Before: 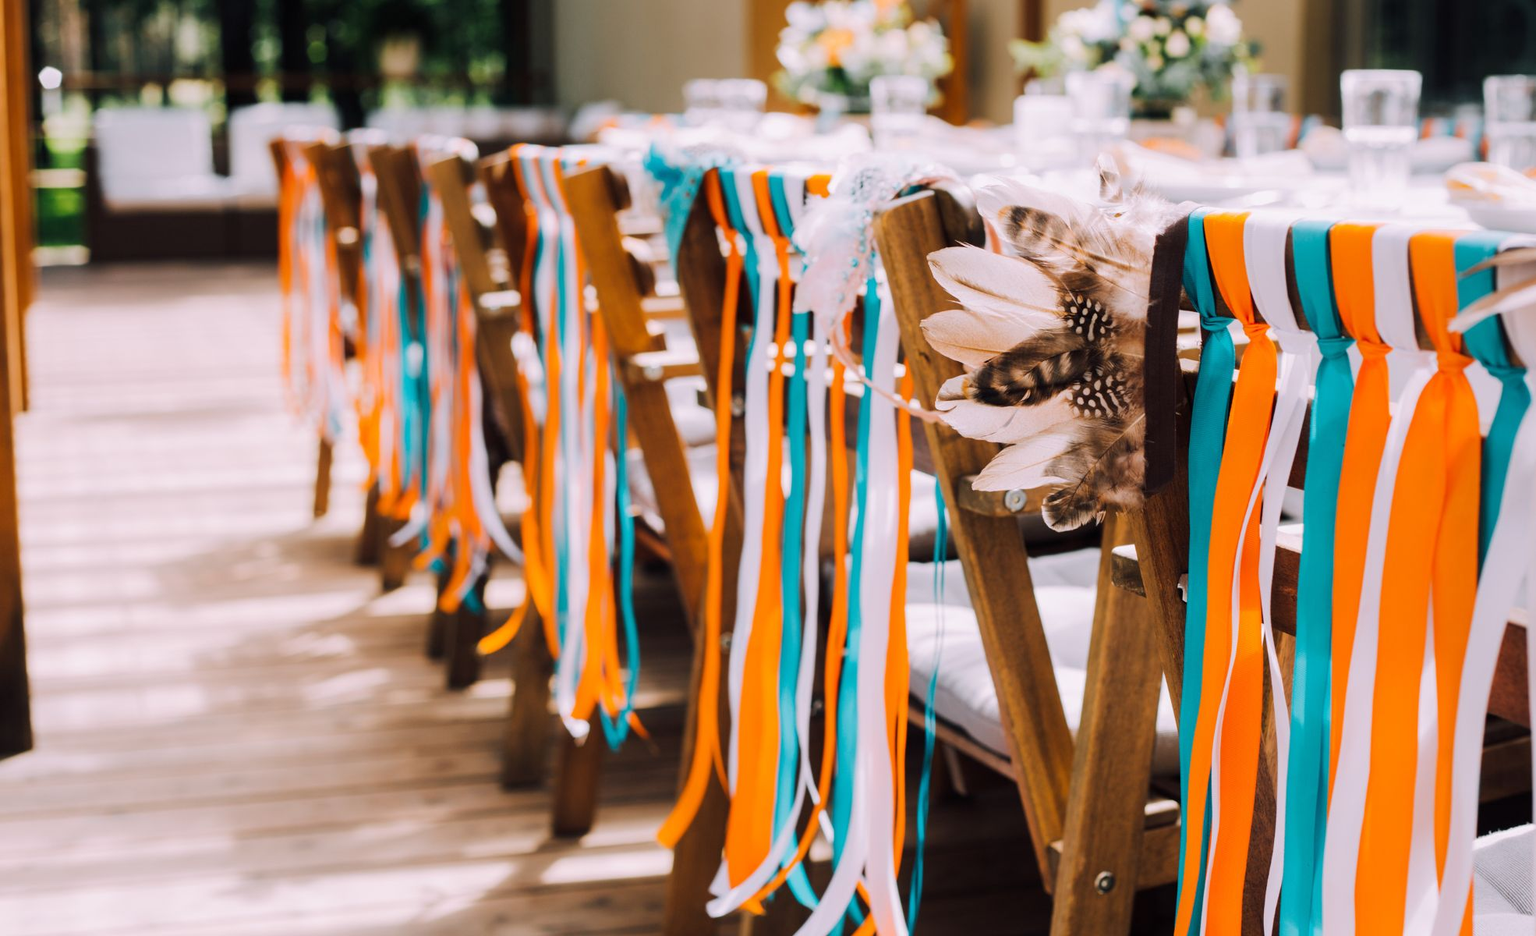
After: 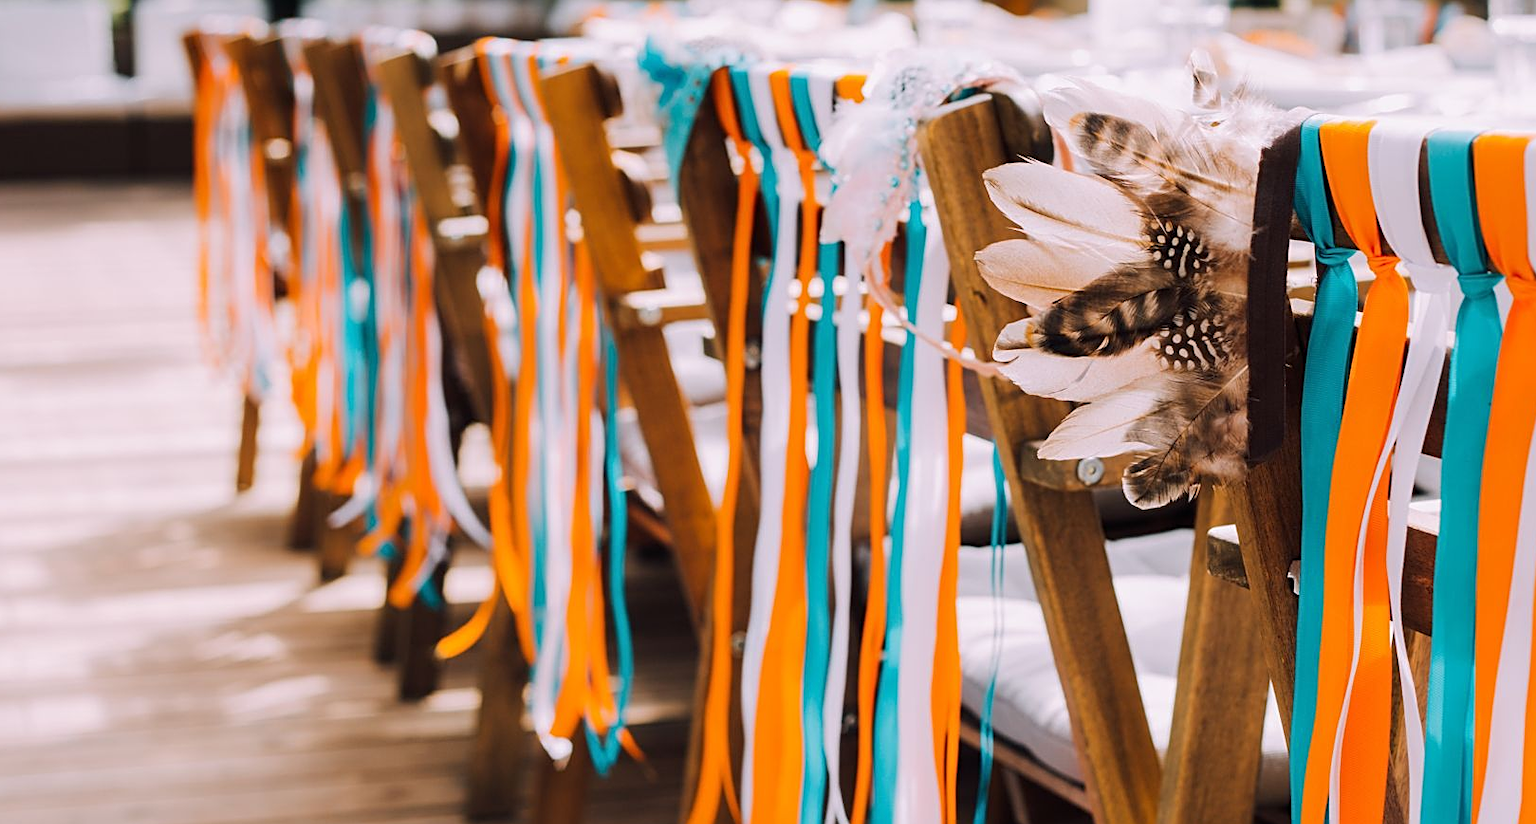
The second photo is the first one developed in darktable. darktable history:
crop: left 7.786%, top 12.094%, right 10.004%, bottom 15.483%
sharpen: amount 0.493
